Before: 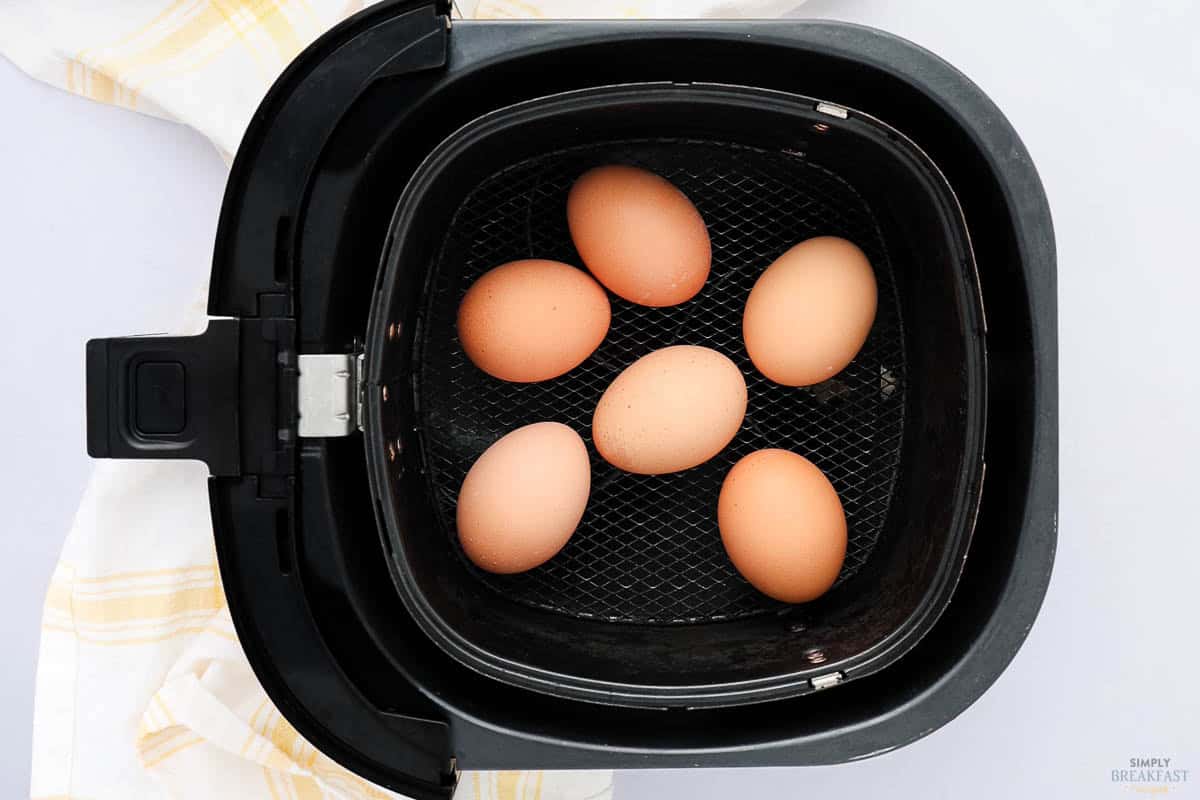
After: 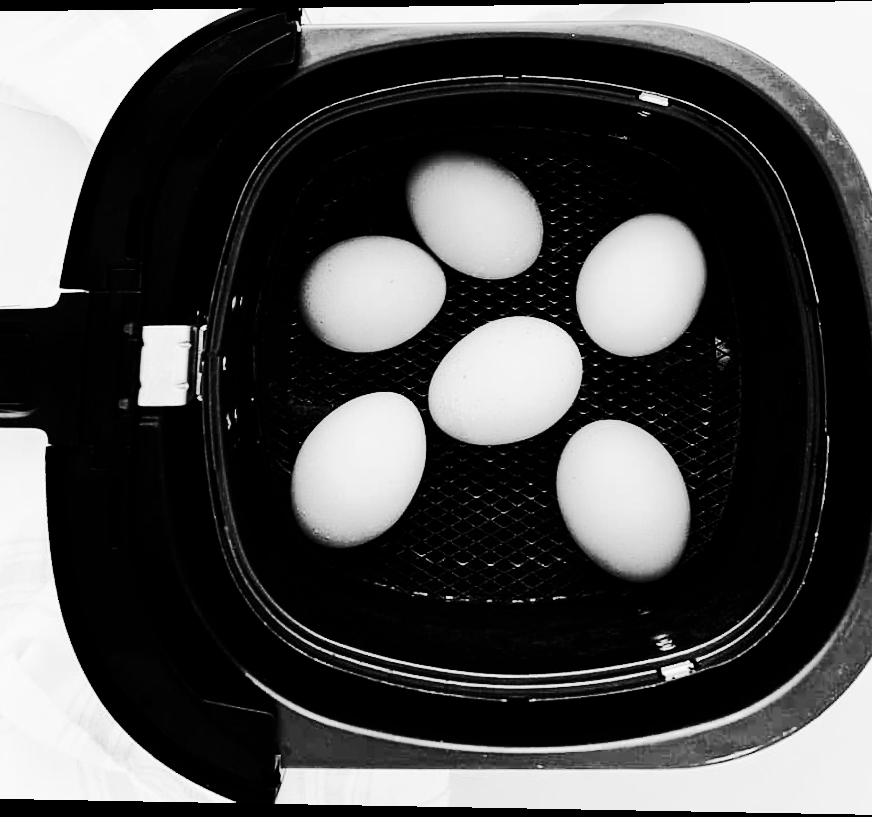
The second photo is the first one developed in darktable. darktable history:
crop and rotate: left 15.546%, right 17.787%
white balance: red 0.871, blue 1.249
tone curve: curves: ch0 [(0, 0) (0.086, 0.006) (0.148, 0.021) (0.245, 0.105) (0.374, 0.401) (0.444, 0.631) (0.778, 0.915) (1, 1)], color space Lab, linked channels, preserve colors none
rotate and perspective: rotation 0.128°, lens shift (vertical) -0.181, lens shift (horizontal) -0.044, shear 0.001, automatic cropping off
monochrome: on, module defaults
